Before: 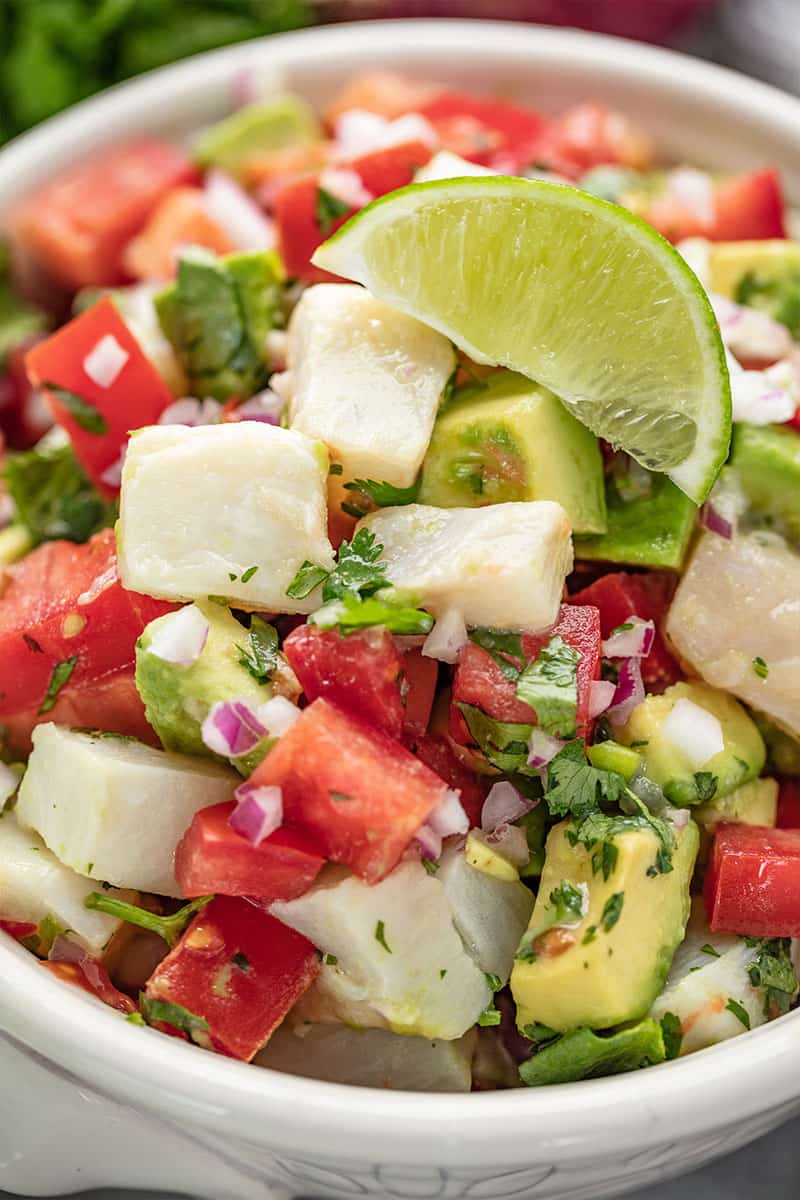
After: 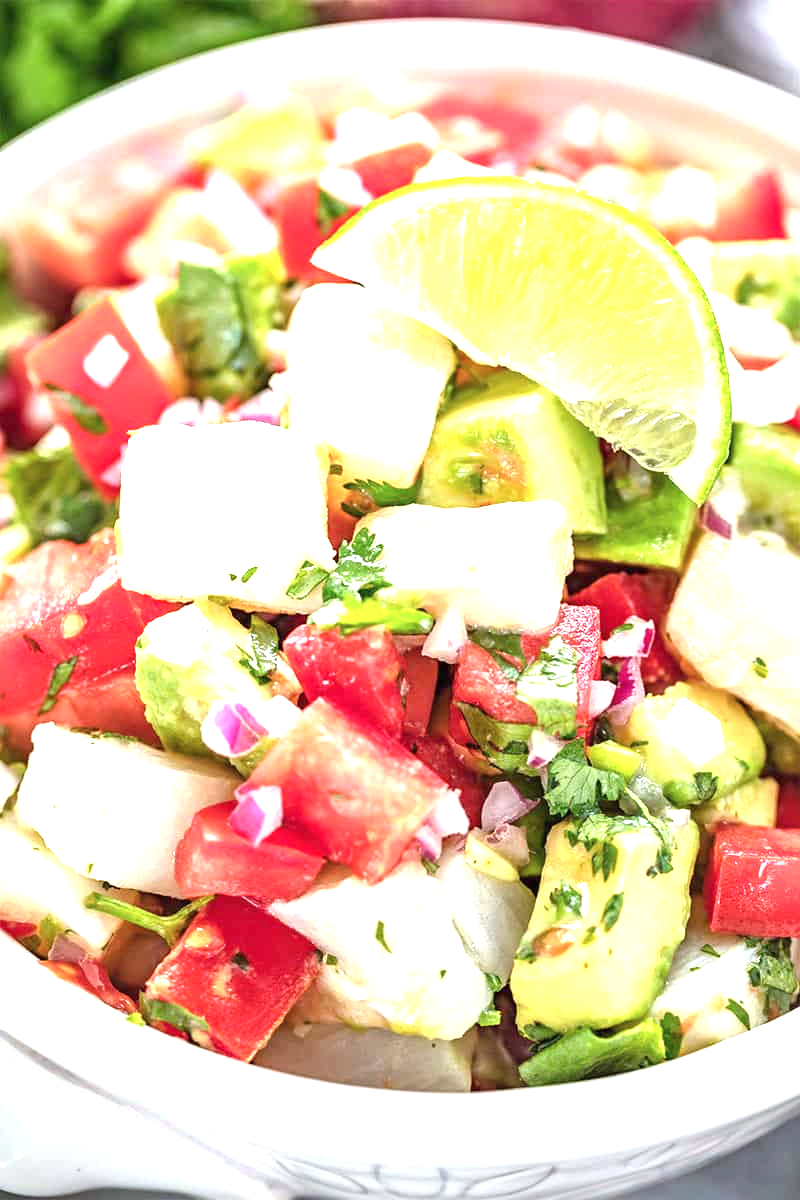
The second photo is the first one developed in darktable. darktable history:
color correction: highlights a* -0.772, highlights b* -8.92
exposure: black level correction 0, exposure 1.5 EV, compensate highlight preservation false
